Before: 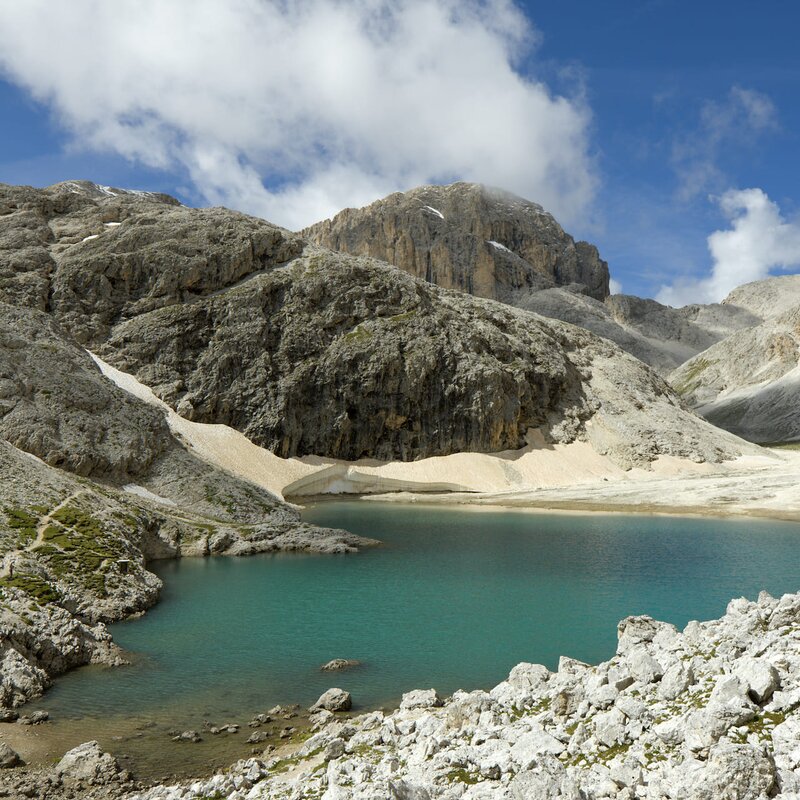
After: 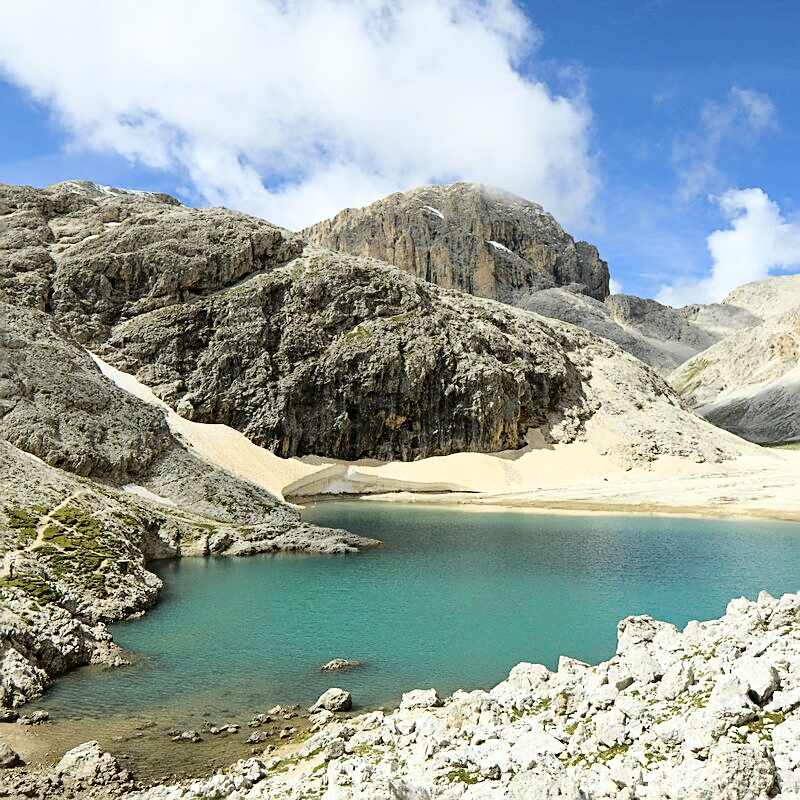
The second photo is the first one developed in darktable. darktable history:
sharpen: on, module defaults
base curve: curves: ch0 [(0, 0) (0.028, 0.03) (0.121, 0.232) (0.46, 0.748) (0.859, 0.968) (1, 1)]
